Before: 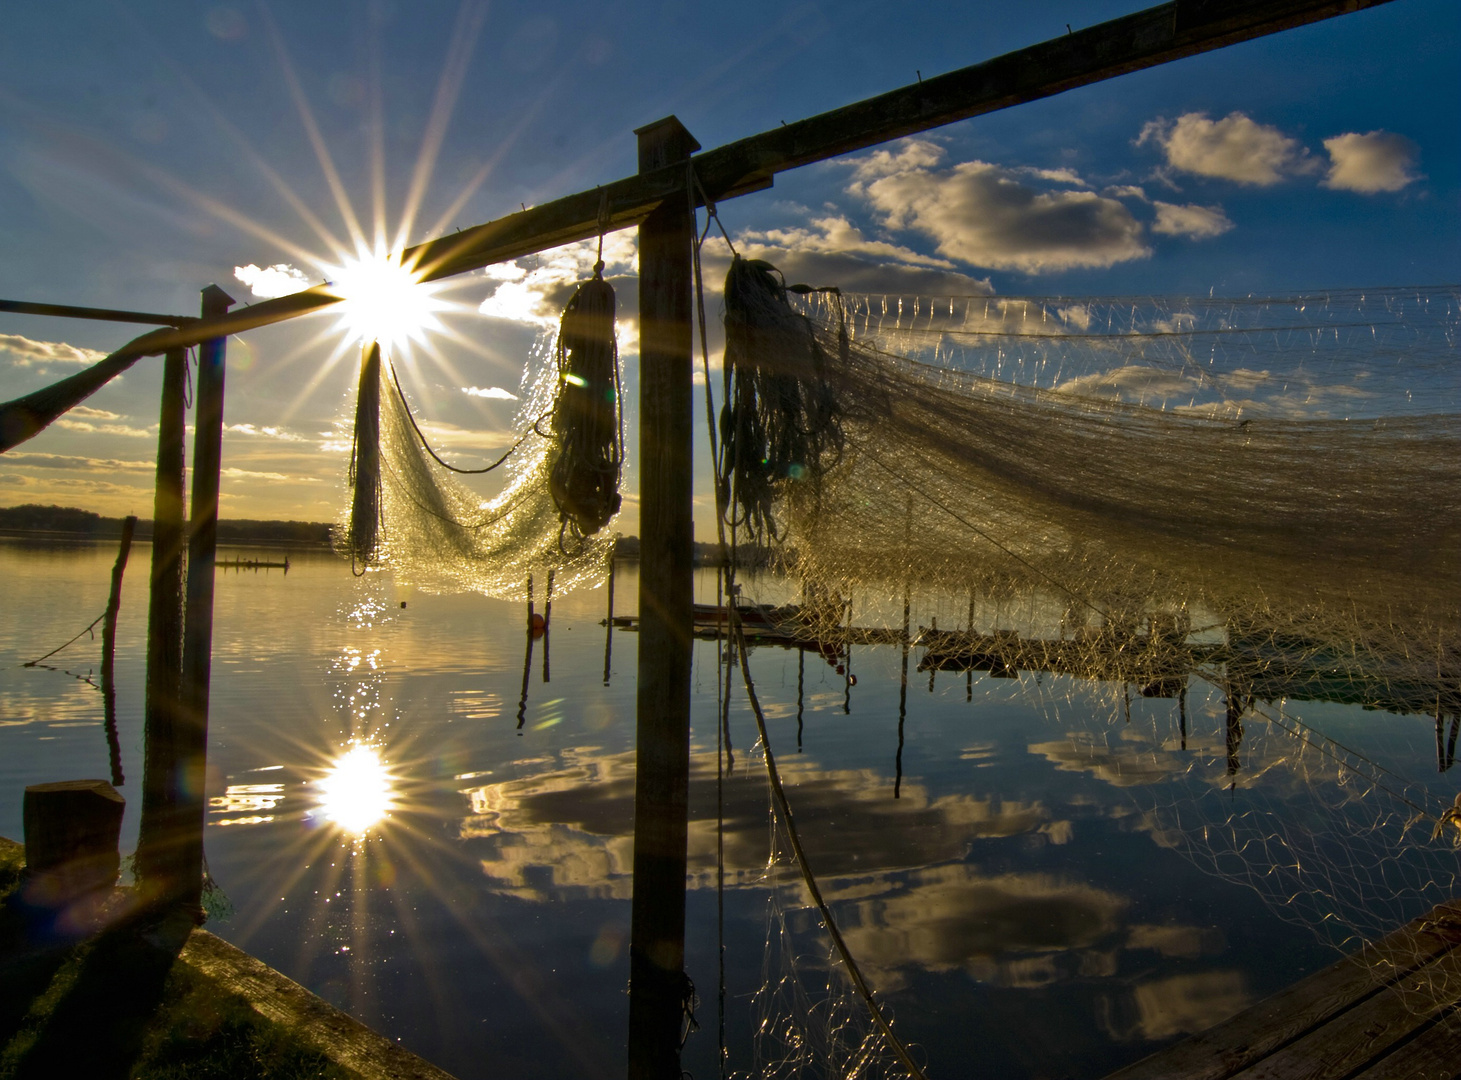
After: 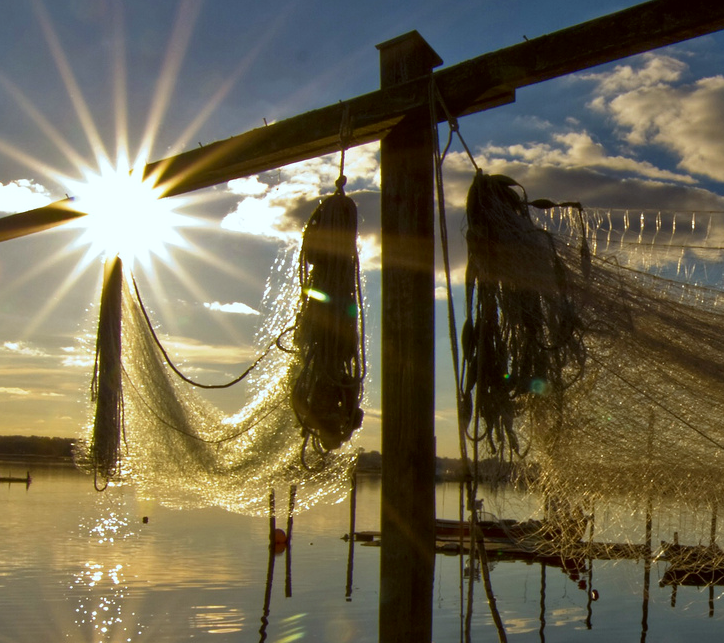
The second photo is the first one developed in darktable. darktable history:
color correction: highlights a* -5.12, highlights b* -3.46, shadows a* 3.81, shadows b* 4.41
crop: left 17.726%, top 7.897%, right 32.653%, bottom 32.563%
